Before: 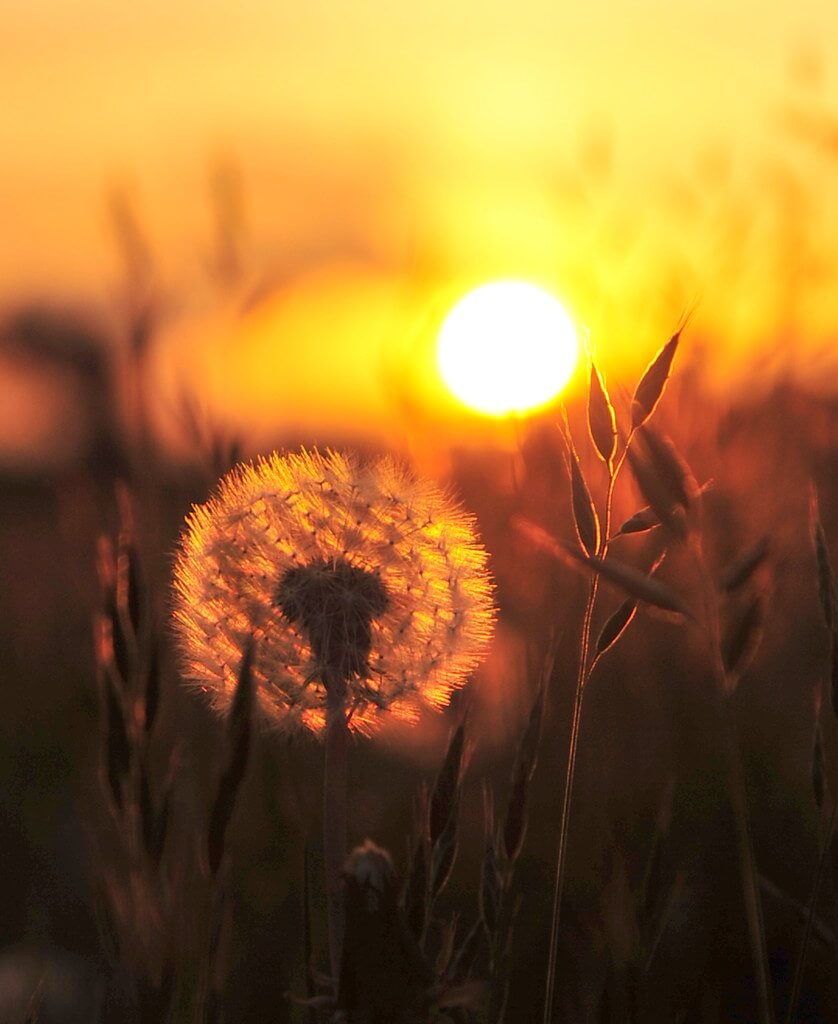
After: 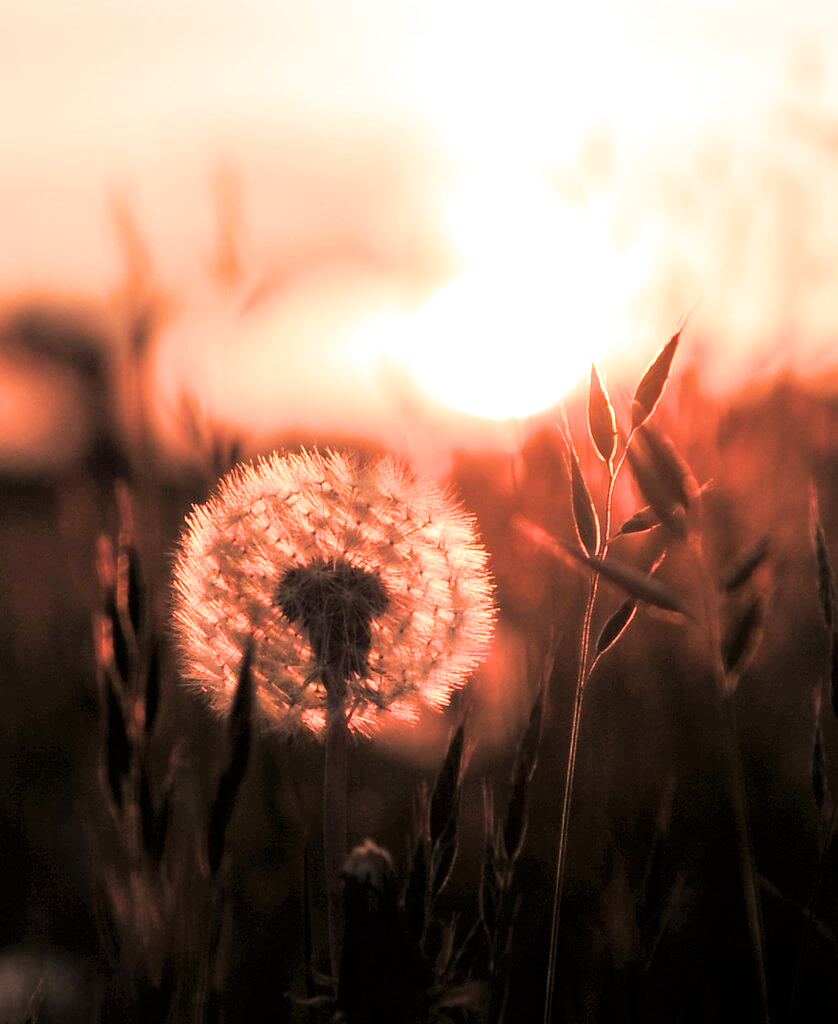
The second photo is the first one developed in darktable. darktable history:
exposure: black level correction 0, exposure 0.7 EV, compensate exposure bias true, compensate highlight preservation false
filmic rgb: black relative exposure -4.93 EV, white relative exposure 2.84 EV, hardness 3.72
haze removal: strength -0.1, adaptive false
